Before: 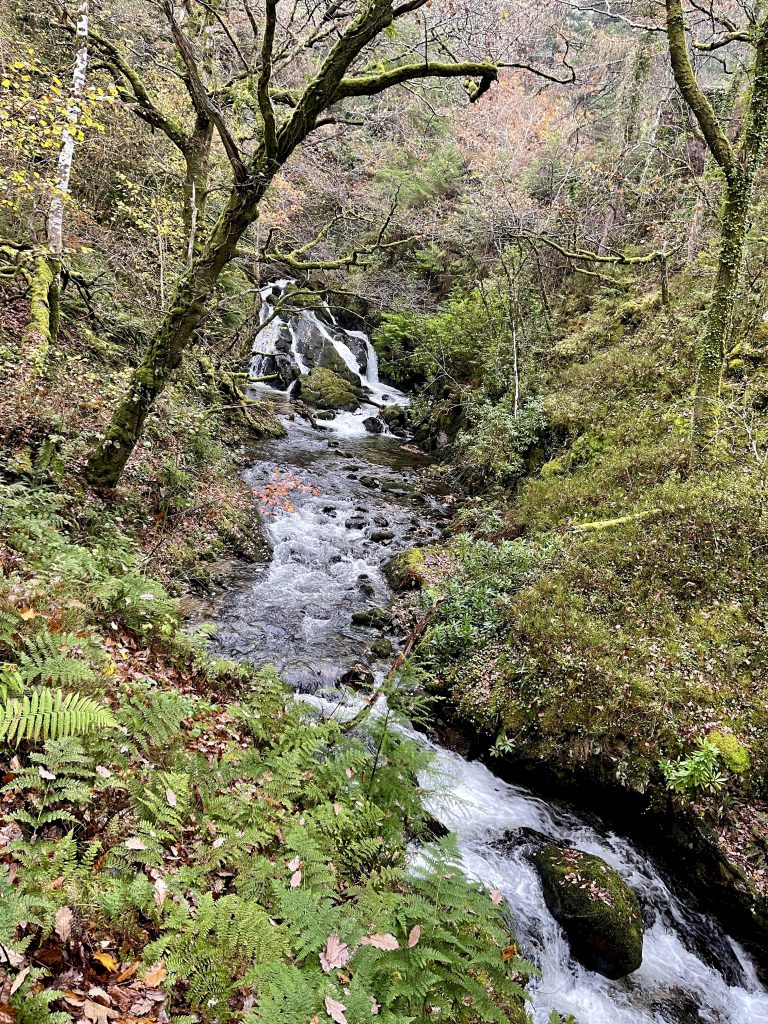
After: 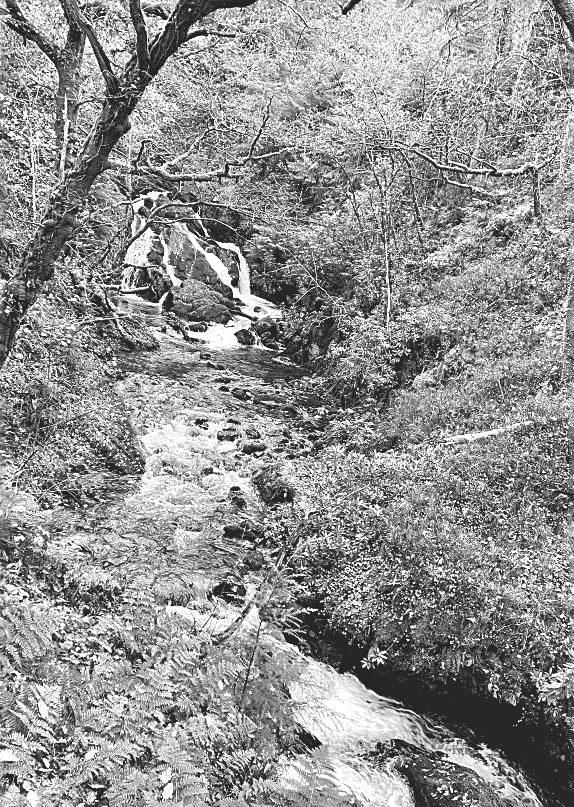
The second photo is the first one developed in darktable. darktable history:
shadows and highlights: shadows 25, highlights -25
sharpen: on, module defaults
colorize: saturation 60%, source mix 100%
color balance: lift [1, 0.994, 1.002, 1.006], gamma [0.957, 1.081, 1.016, 0.919], gain [0.97, 0.972, 1.01, 1.028], input saturation 91.06%, output saturation 79.8%
tone equalizer: -7 EV 0.13 EV, smoothing diameter 25%, edges refinement/feathering 10, preserve details guided filter
monochrome: on, module defaults
crop: left 16.768%, top 8.653%, right 8.362%, bottom 12.485%
haze removal: compatibility mode true, adaptive false
